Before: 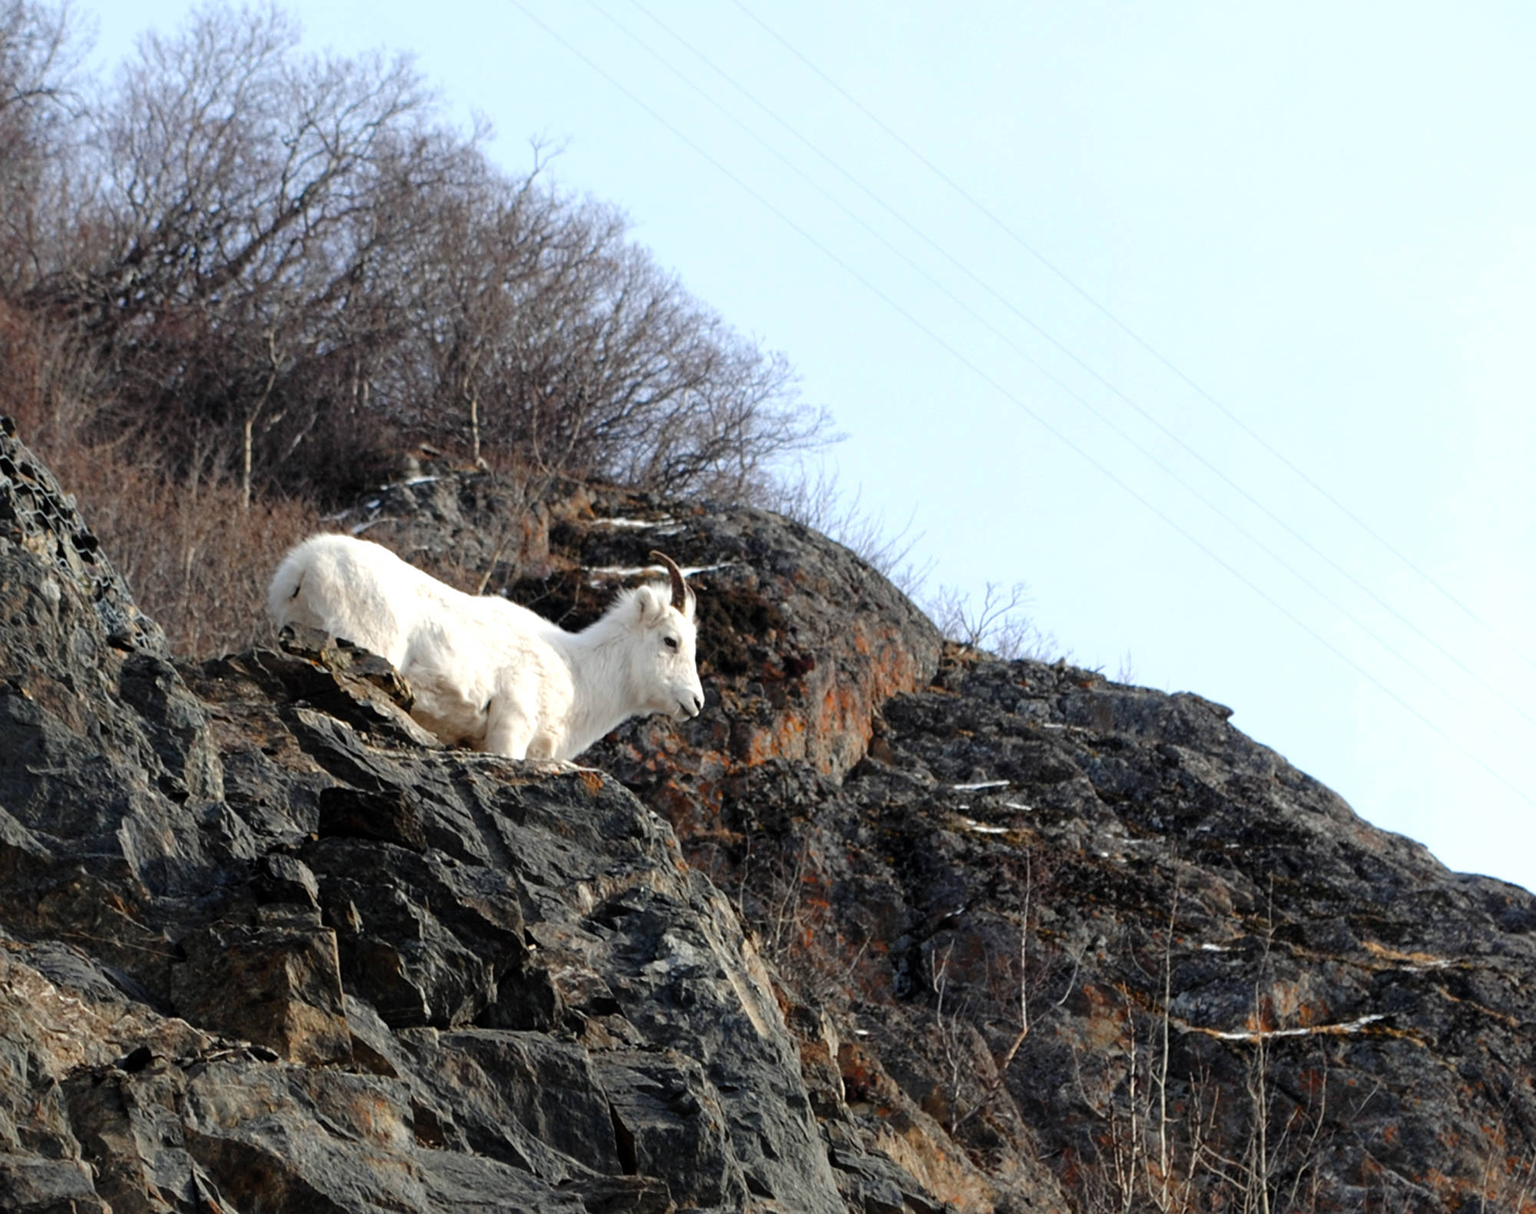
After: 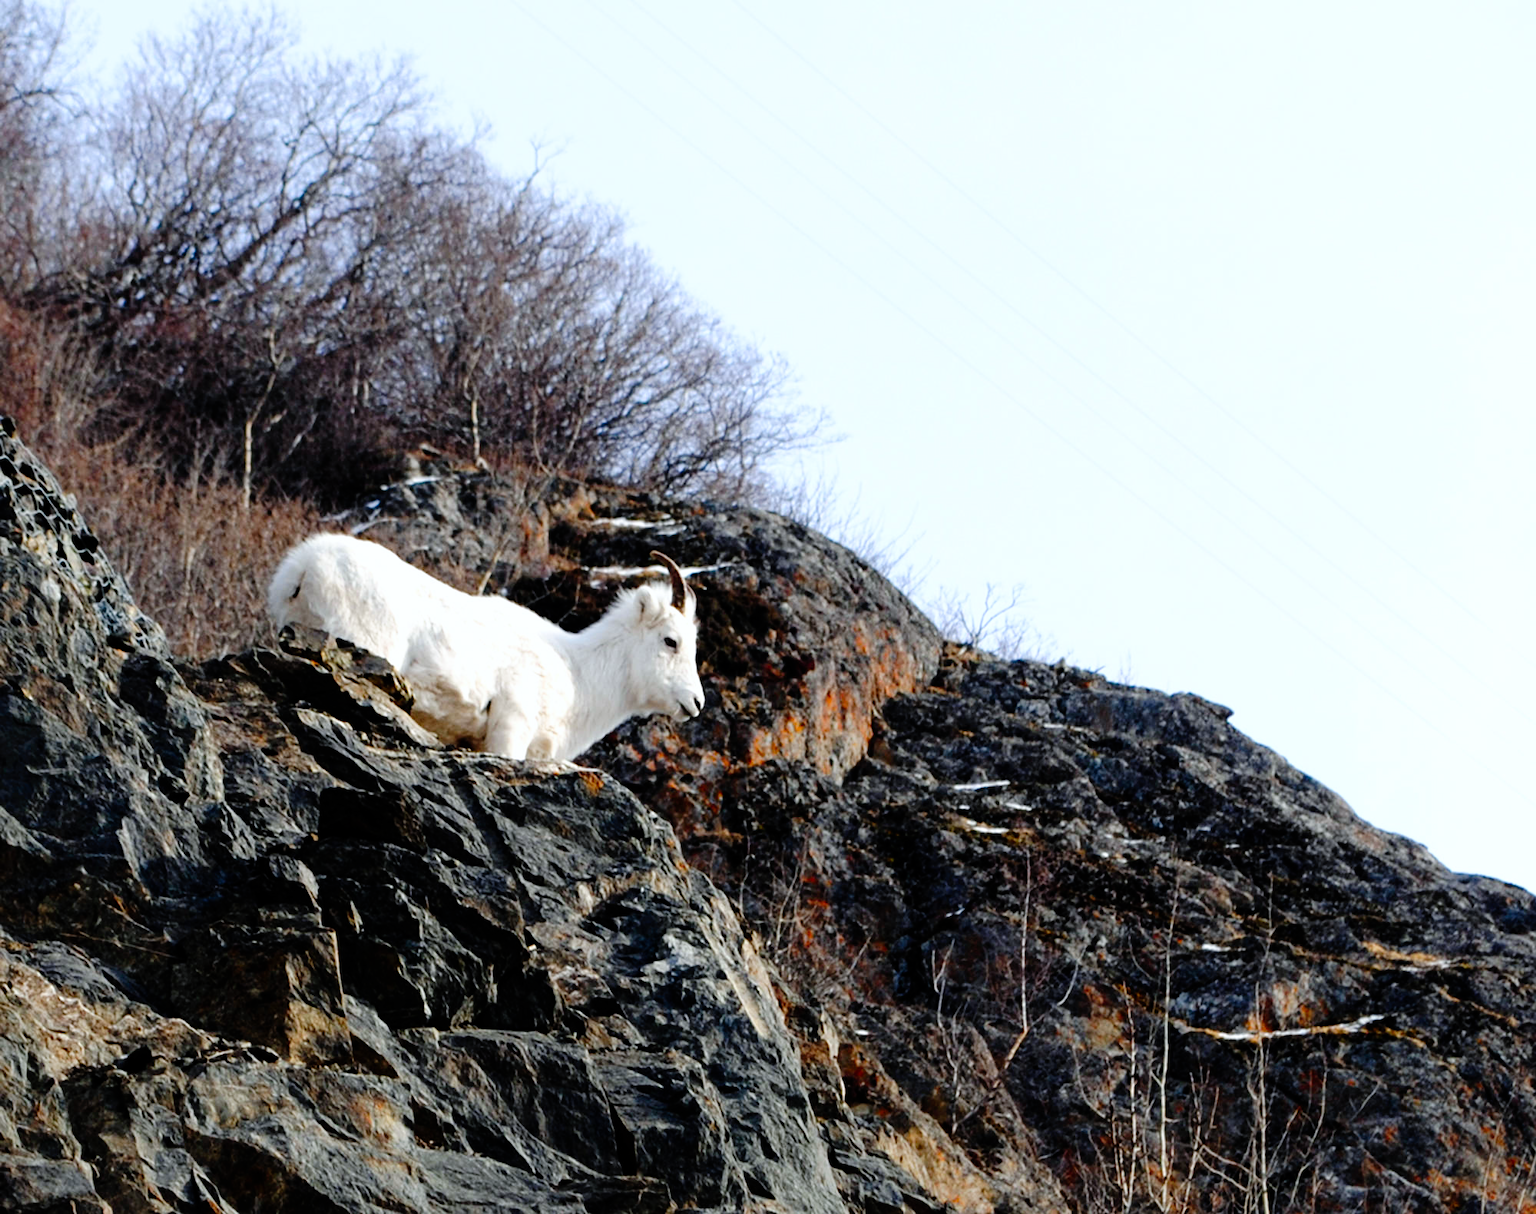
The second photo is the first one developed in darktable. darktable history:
white balance: red 0.974, blue 1.044
tone curve: curves: ch0 [(0, 0) (0.003, 0) (0.011, 0.002) (0.025, 0.004) (0.044, 0.007) (0.069, 0.015) (0.1, 0.025) (0.136, 0.04) (0.177, 0.09) (0.224, 0.152) (0.277, 0.239) (0.335, 0.335) (0.399, 0.43) (0.468, 0.524) (0.543, 0.621) (0.623, 0.712) (0.709, 0.789) (0.801, 0.871) (0.898, 0.951) (1, 1)], preserve colors none
color correction: saturation 1.1
